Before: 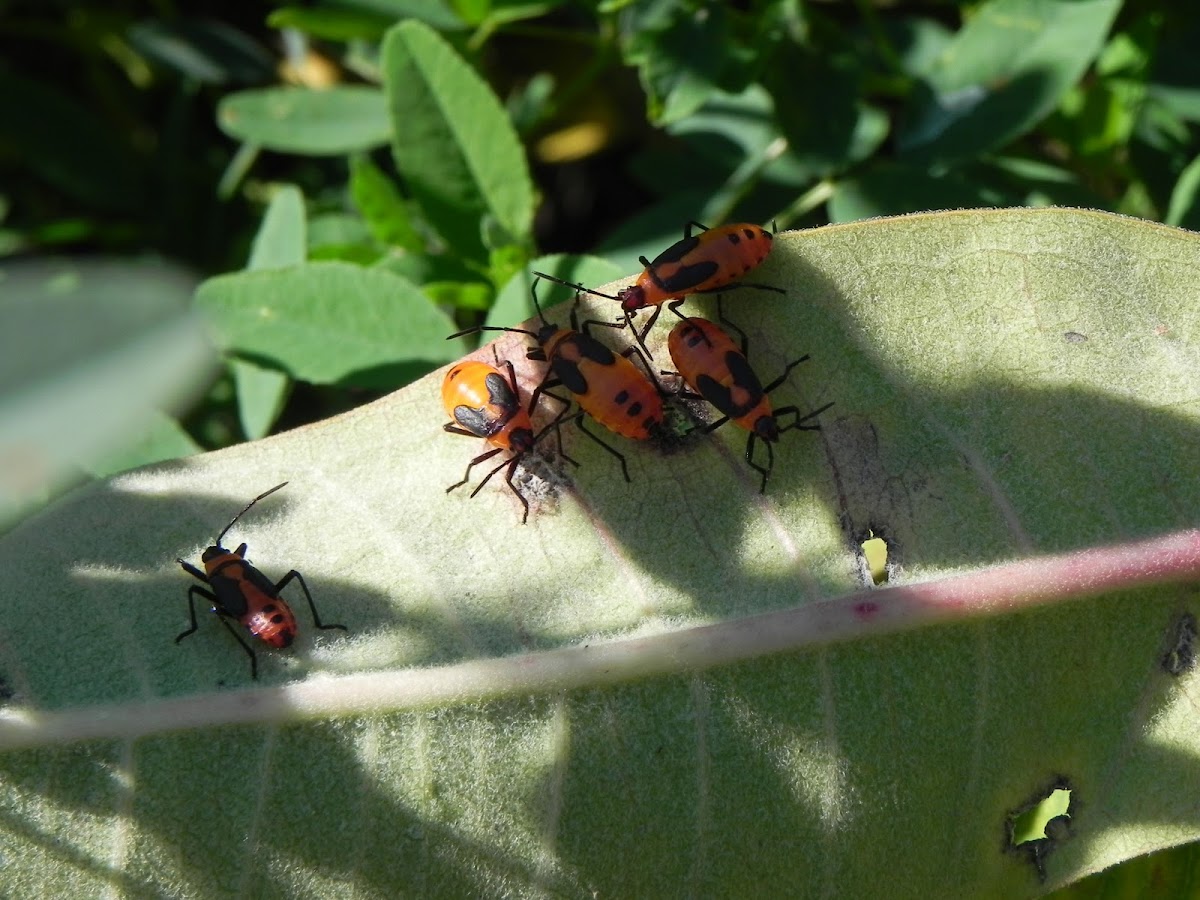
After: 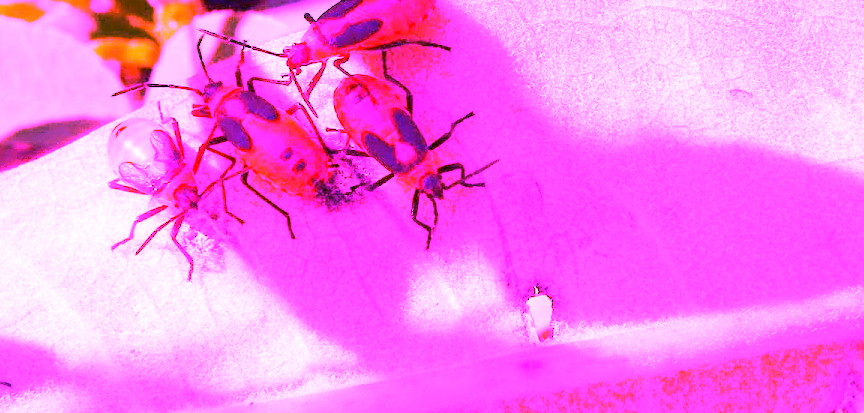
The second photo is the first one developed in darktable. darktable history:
white balance: red 8, blue 8
crop and rotate: left 27.938%, top 27.046%, bottom 27.046%
